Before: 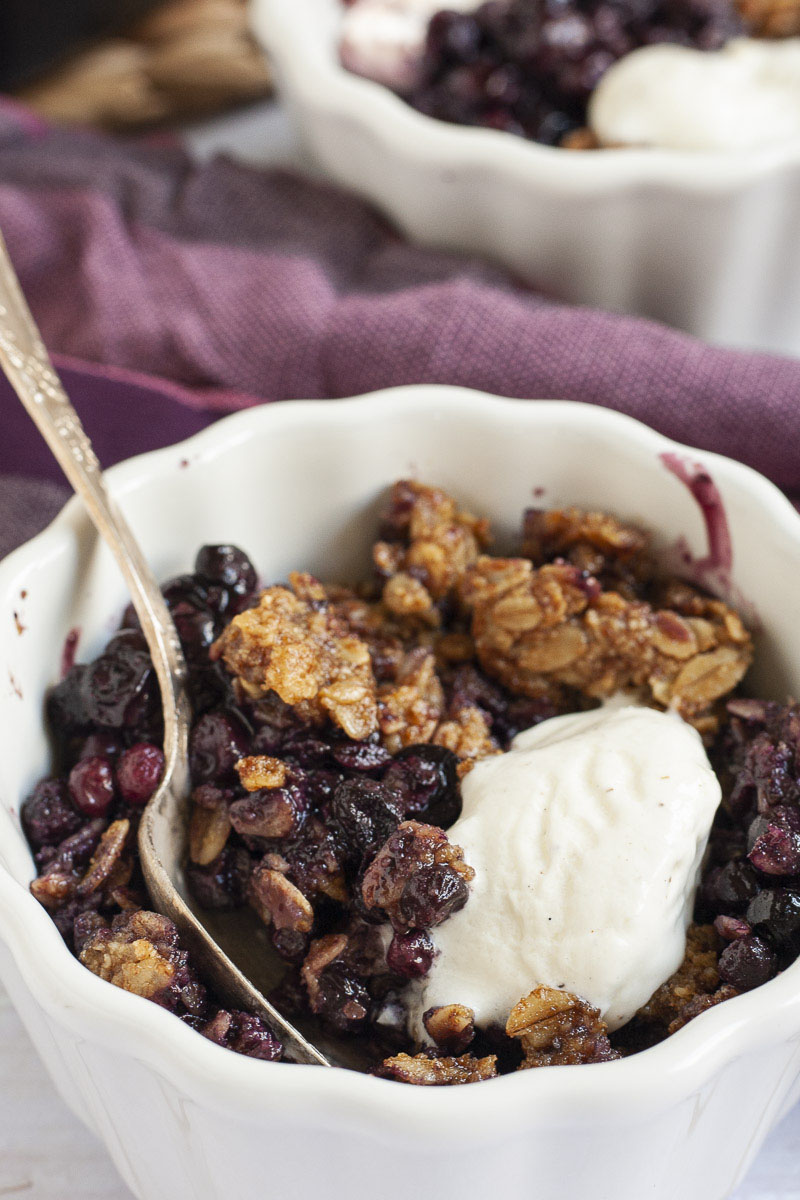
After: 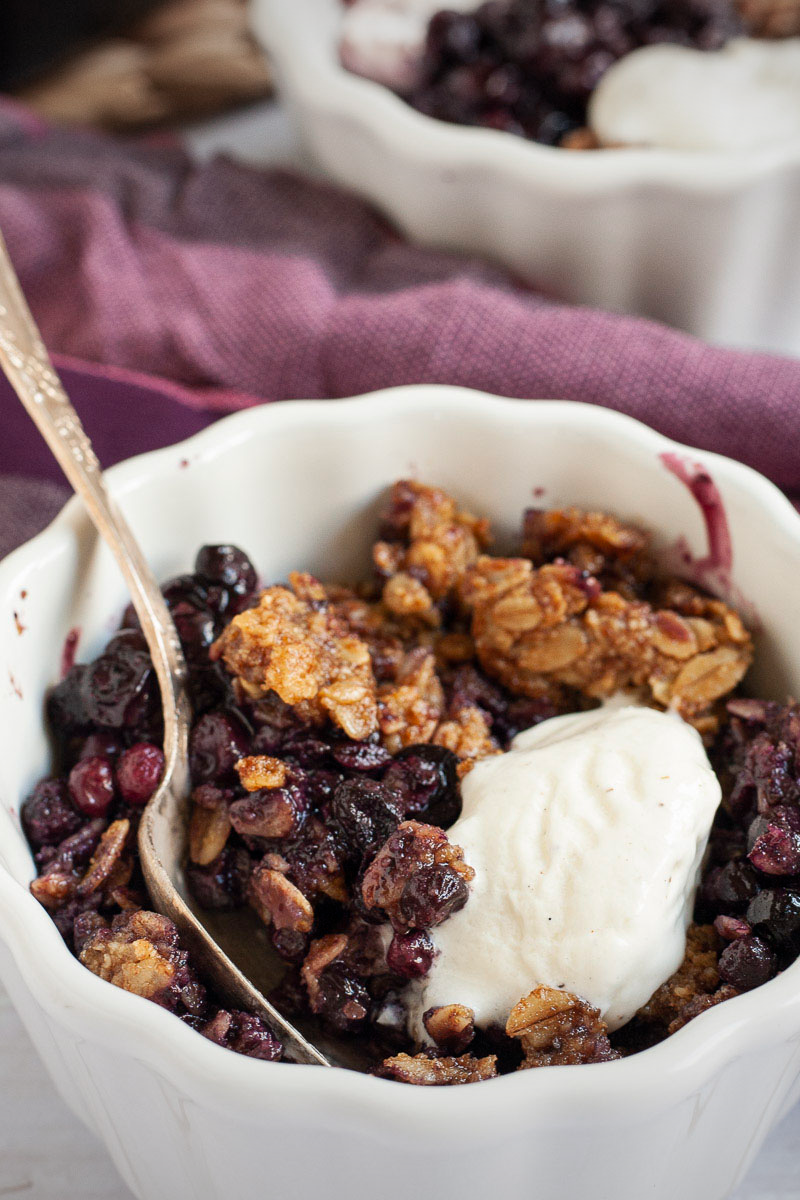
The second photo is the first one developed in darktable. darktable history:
vignetting: fall-off start 97.84%, fall-off radius 100.09%, width/height ratio 1.374, unbound false
